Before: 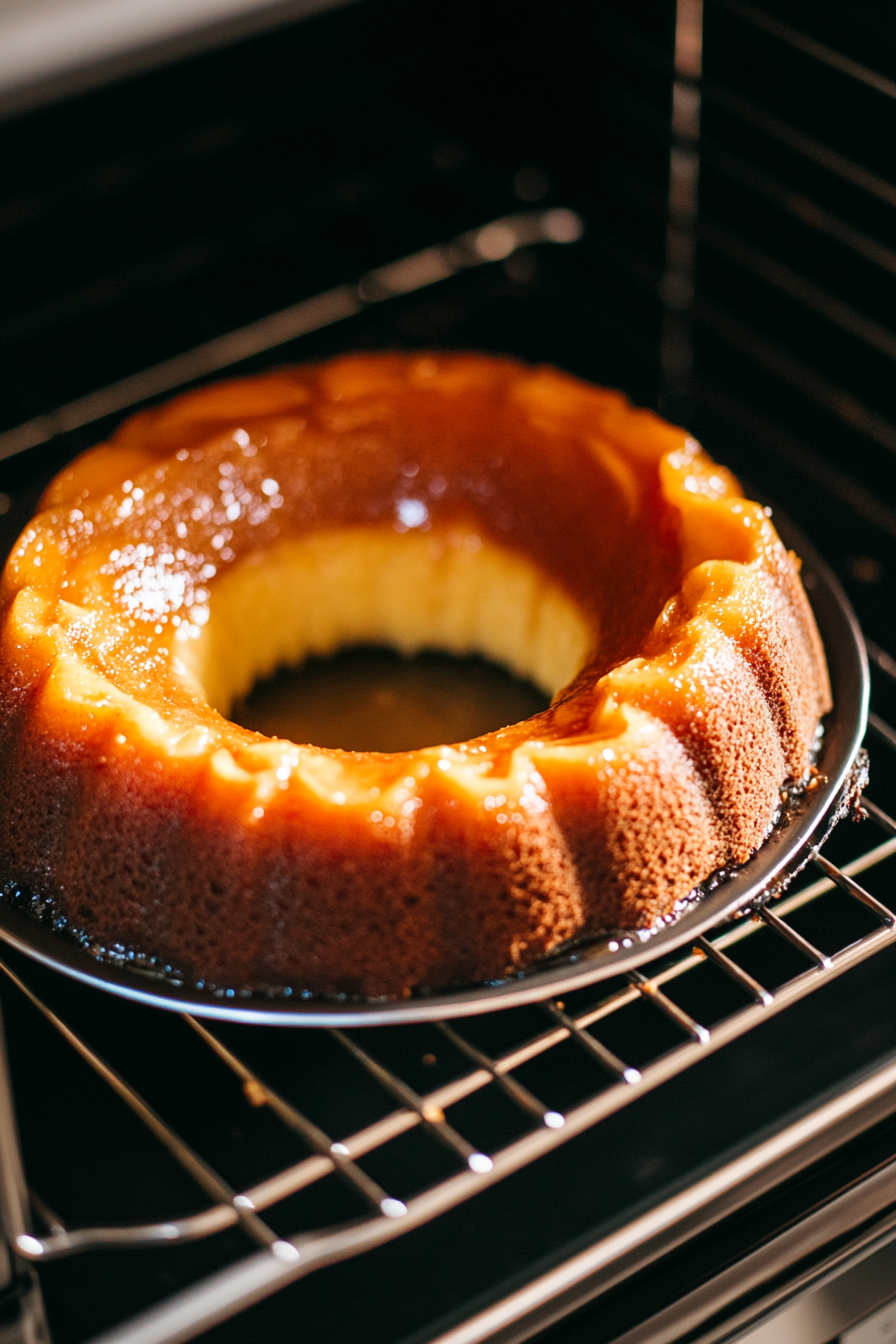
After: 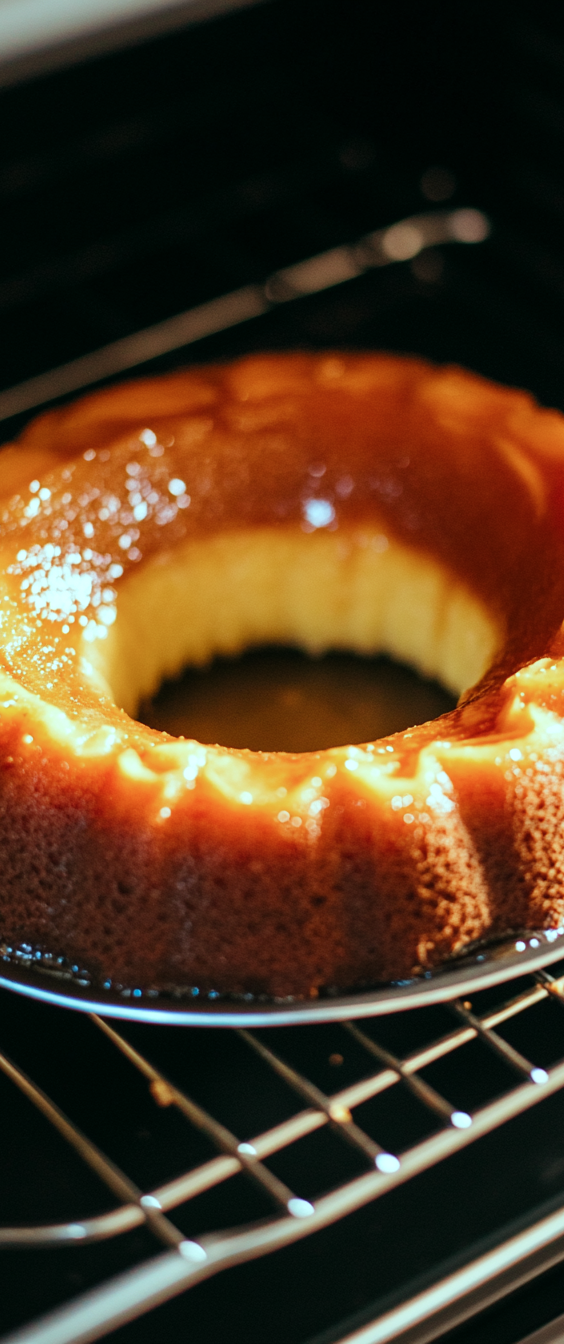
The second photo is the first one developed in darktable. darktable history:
color balance rgb: highlights gain › chroma 4.123%, highlights gain › hue 200.61°, perceptual saturation grading › global saturation -2.218%, perceptual saturation grading › highlights -7.192%, perceptual saturation grading › mid-tones 8.685%, perceptual saturation grading › shadows 4.549%
crop: left 10.482%, right 26.495%
velvia: strength 9.97%
